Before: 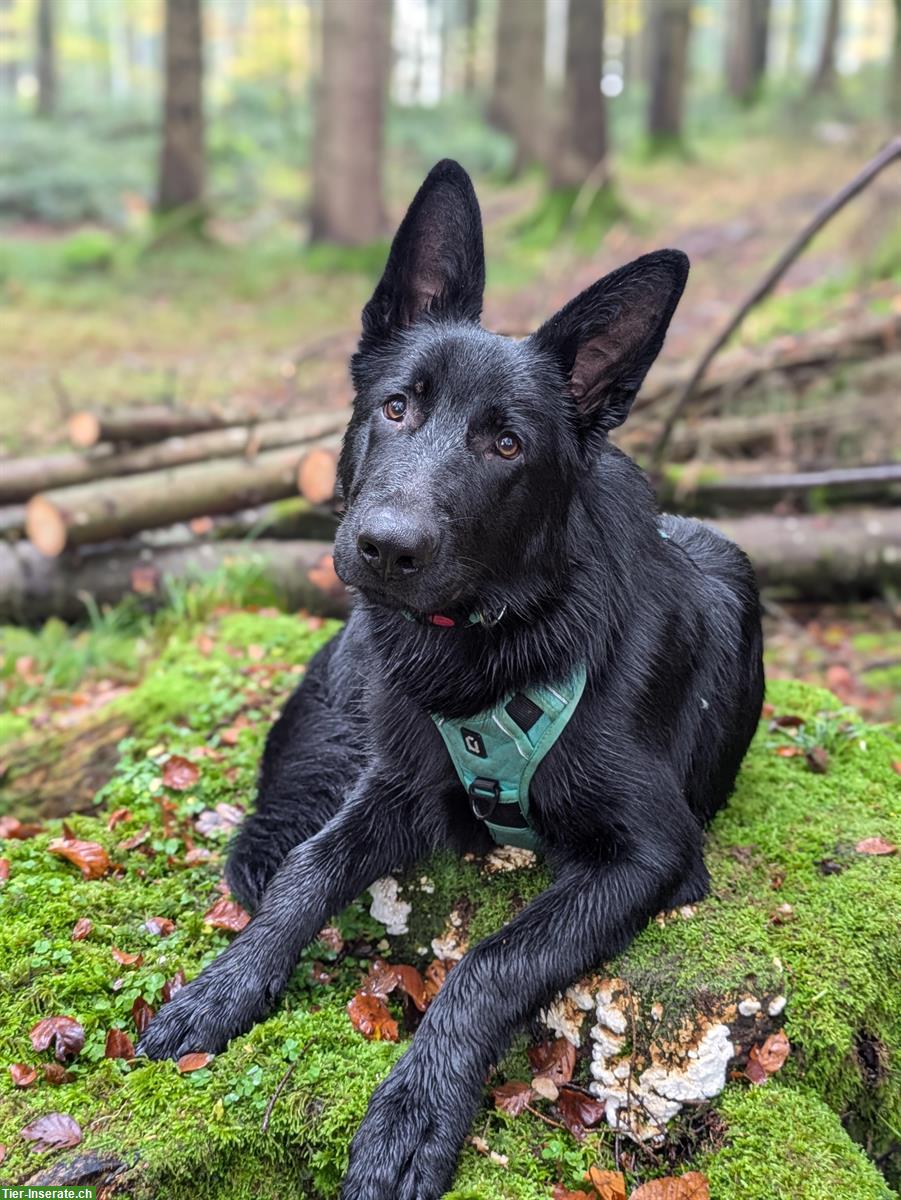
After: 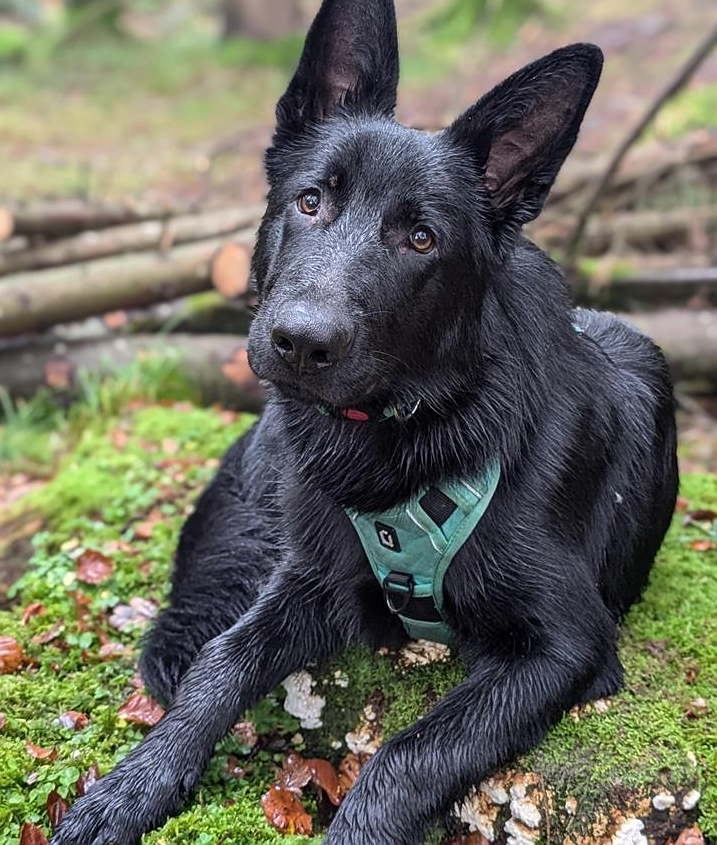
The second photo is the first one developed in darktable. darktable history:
contrast brightness saturation: saturation -0.062
crop: left 9.547%, top 17.184%, right 10.782%, bottom 12.37%
sharpen: radius 1.017, threshold 1.042
